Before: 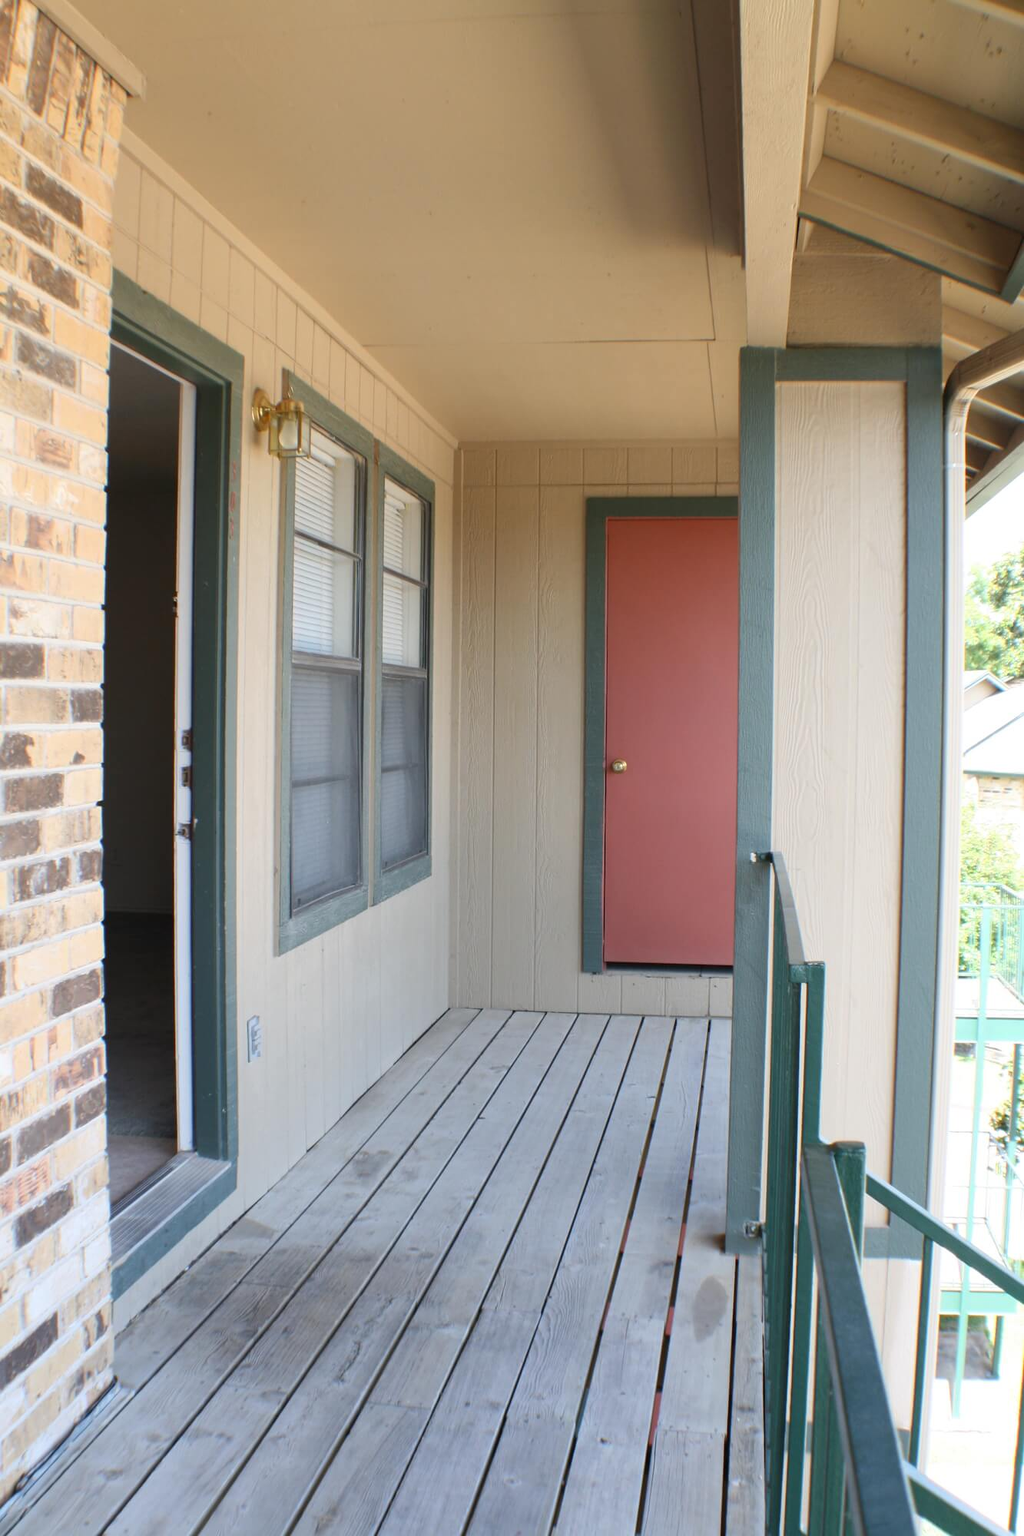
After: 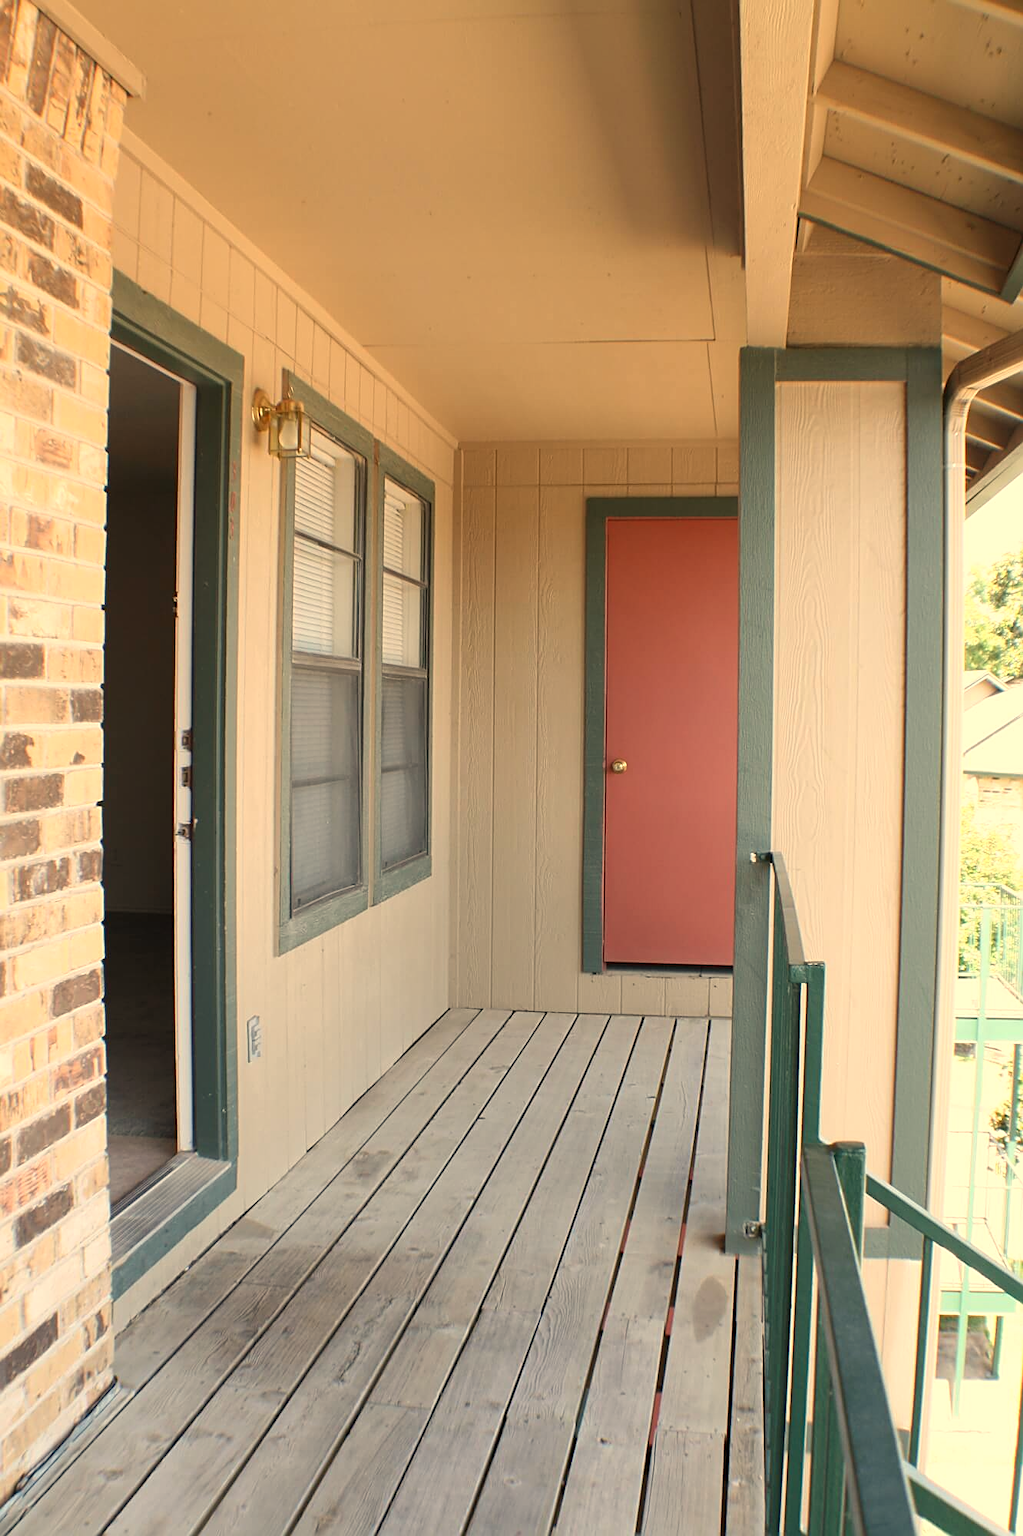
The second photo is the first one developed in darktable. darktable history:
sharpen: on, module defaults
white balance: red 1.138, green 0.996, blue 0.812
